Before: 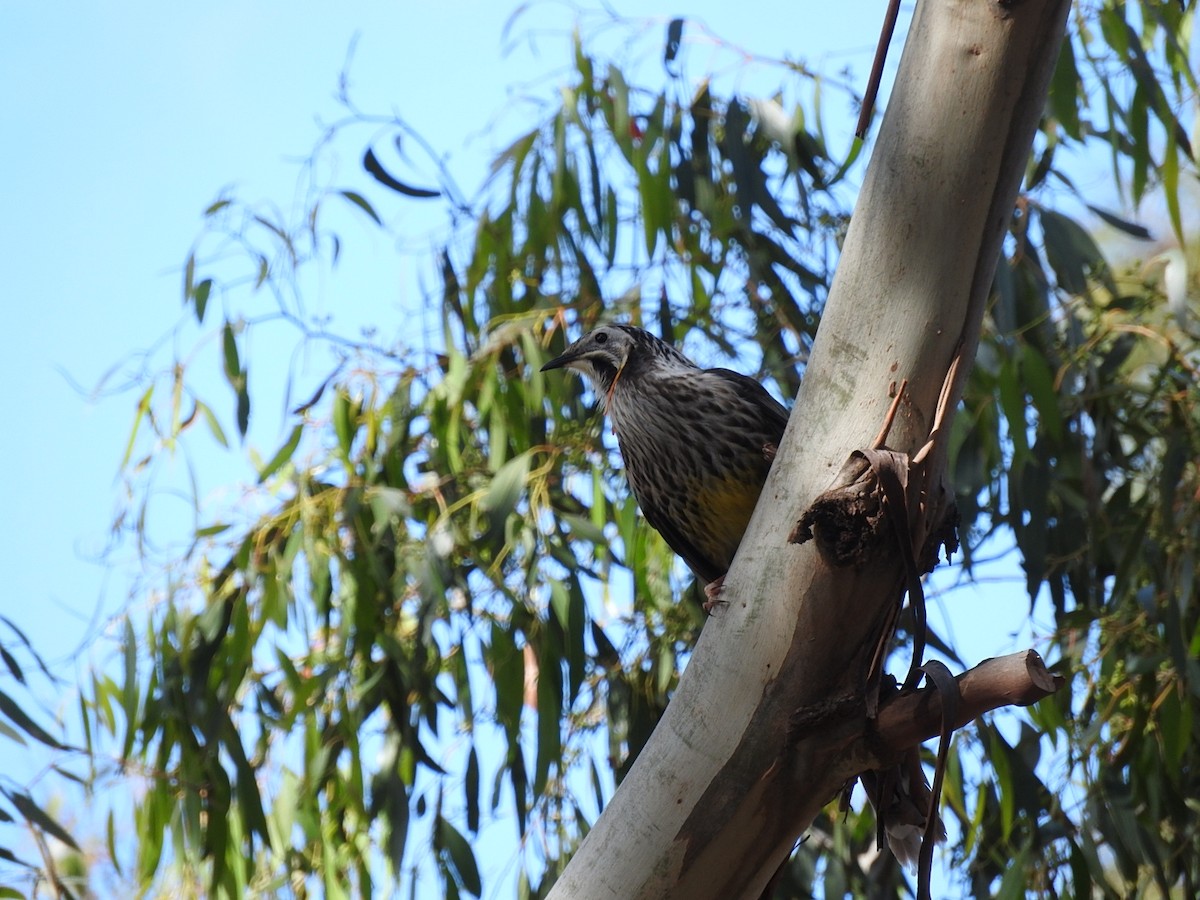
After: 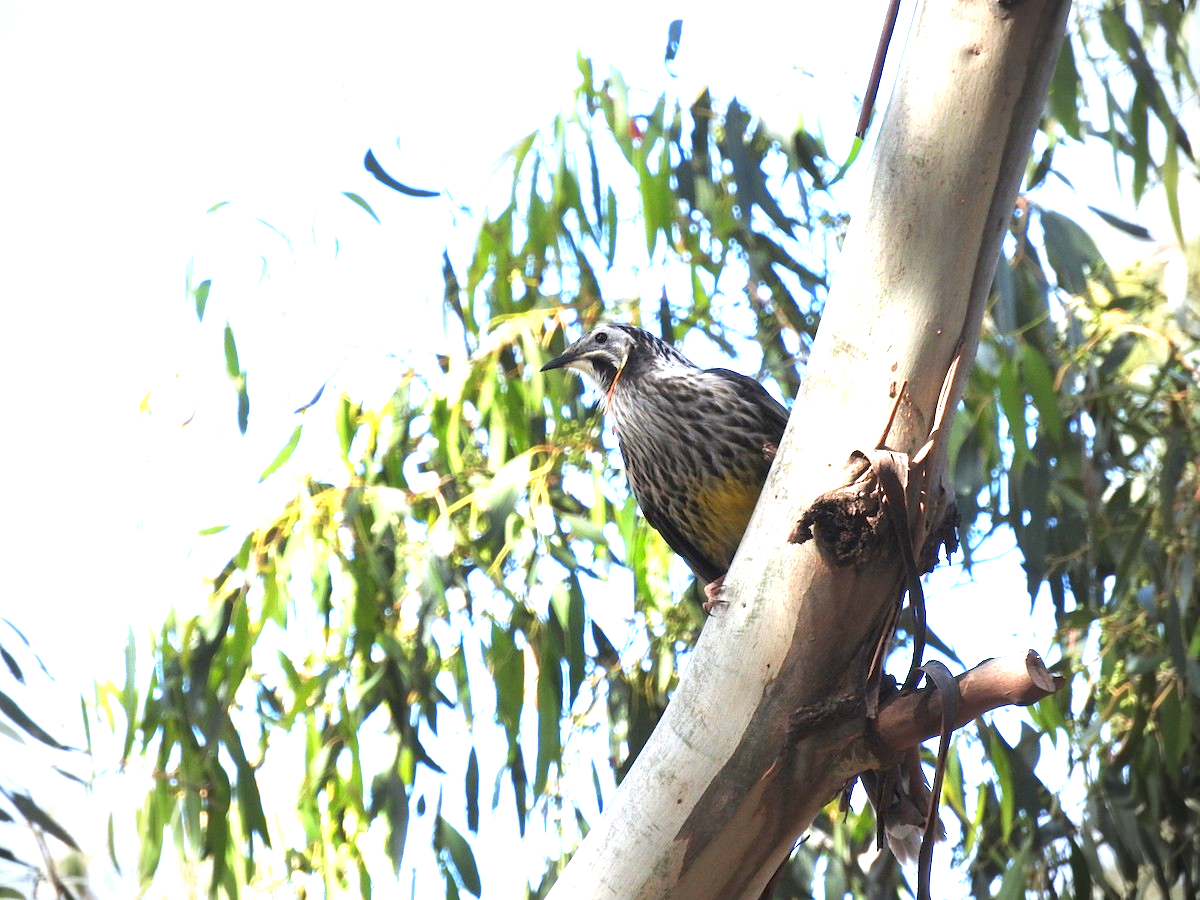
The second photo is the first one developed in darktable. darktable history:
vignetting: brightness -0.575, width/height ratio 1.098, dithering 16-bit output, unbound false
exposure: exposure 2.001 EV, compensate exposure bias true, compensate highlight preservation false
